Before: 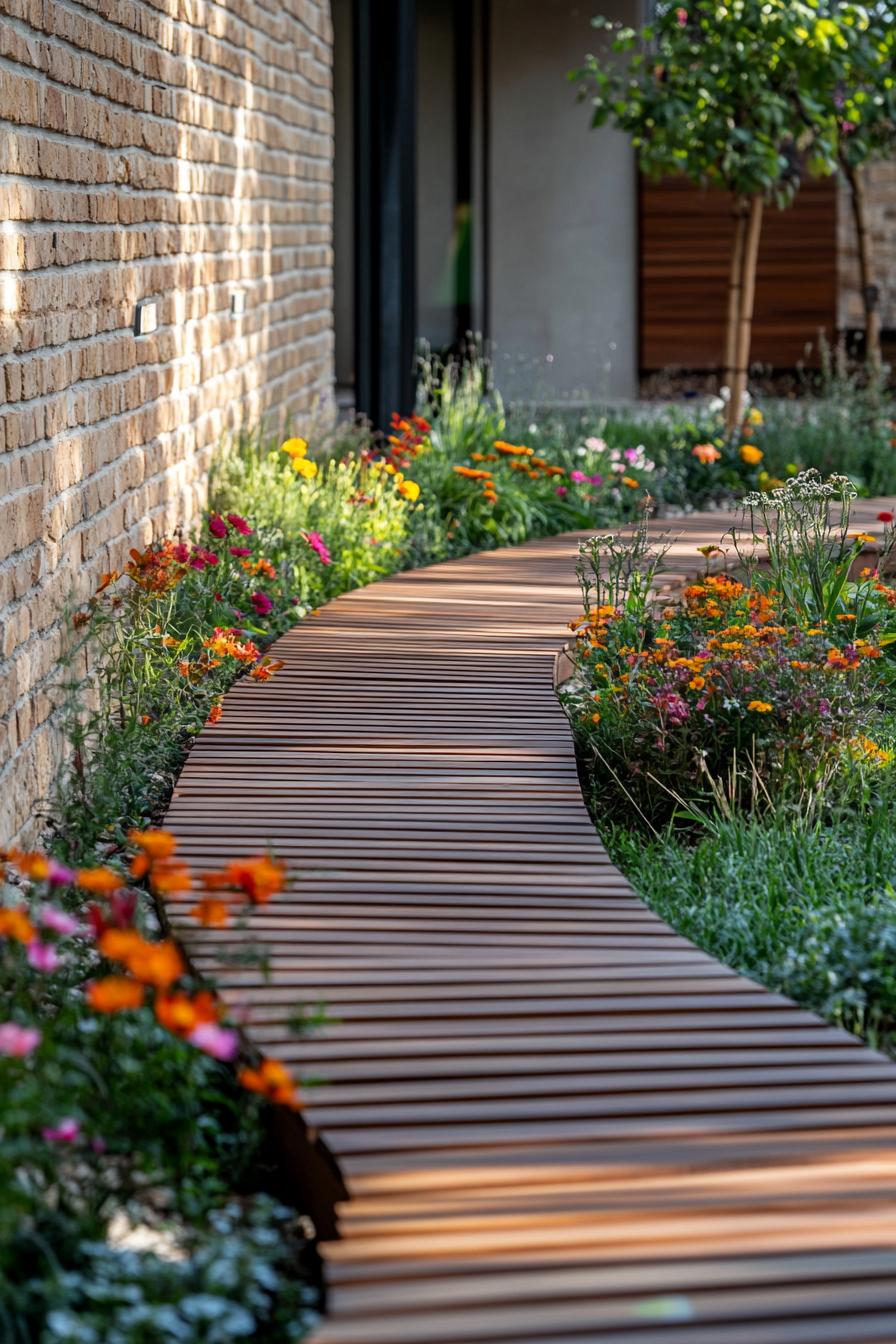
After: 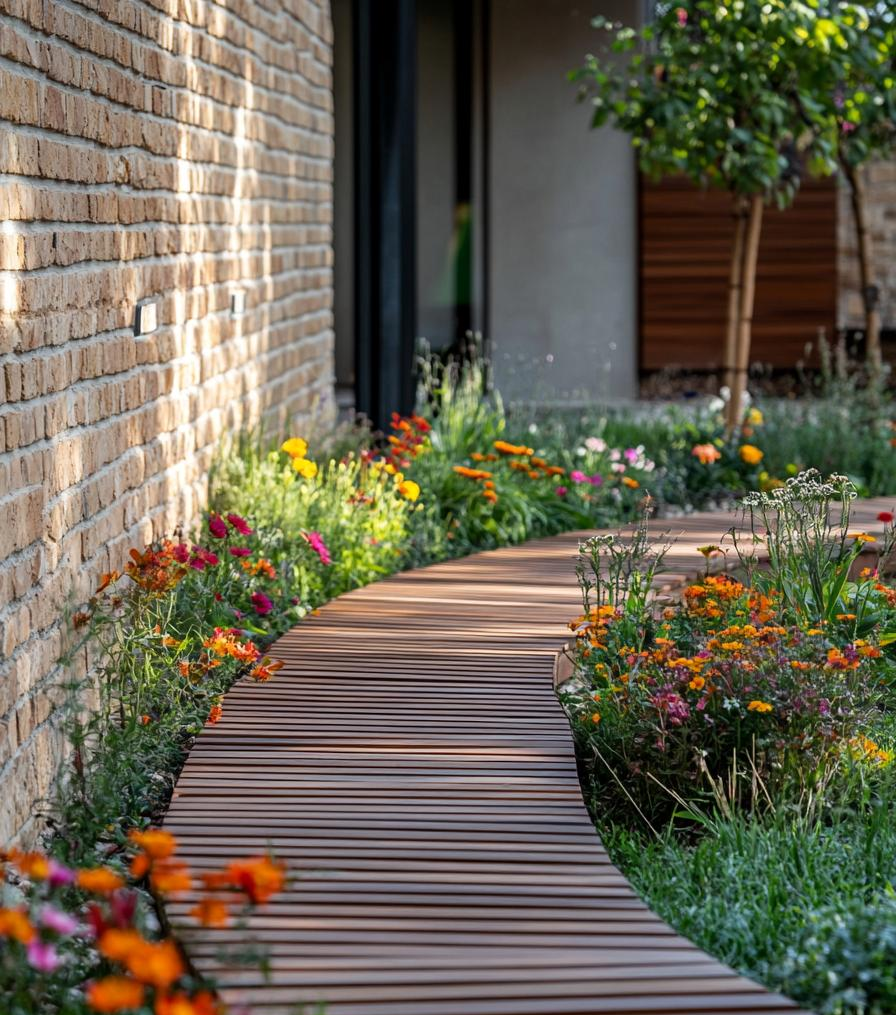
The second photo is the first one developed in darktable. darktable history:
crop: bottom 24.432%
